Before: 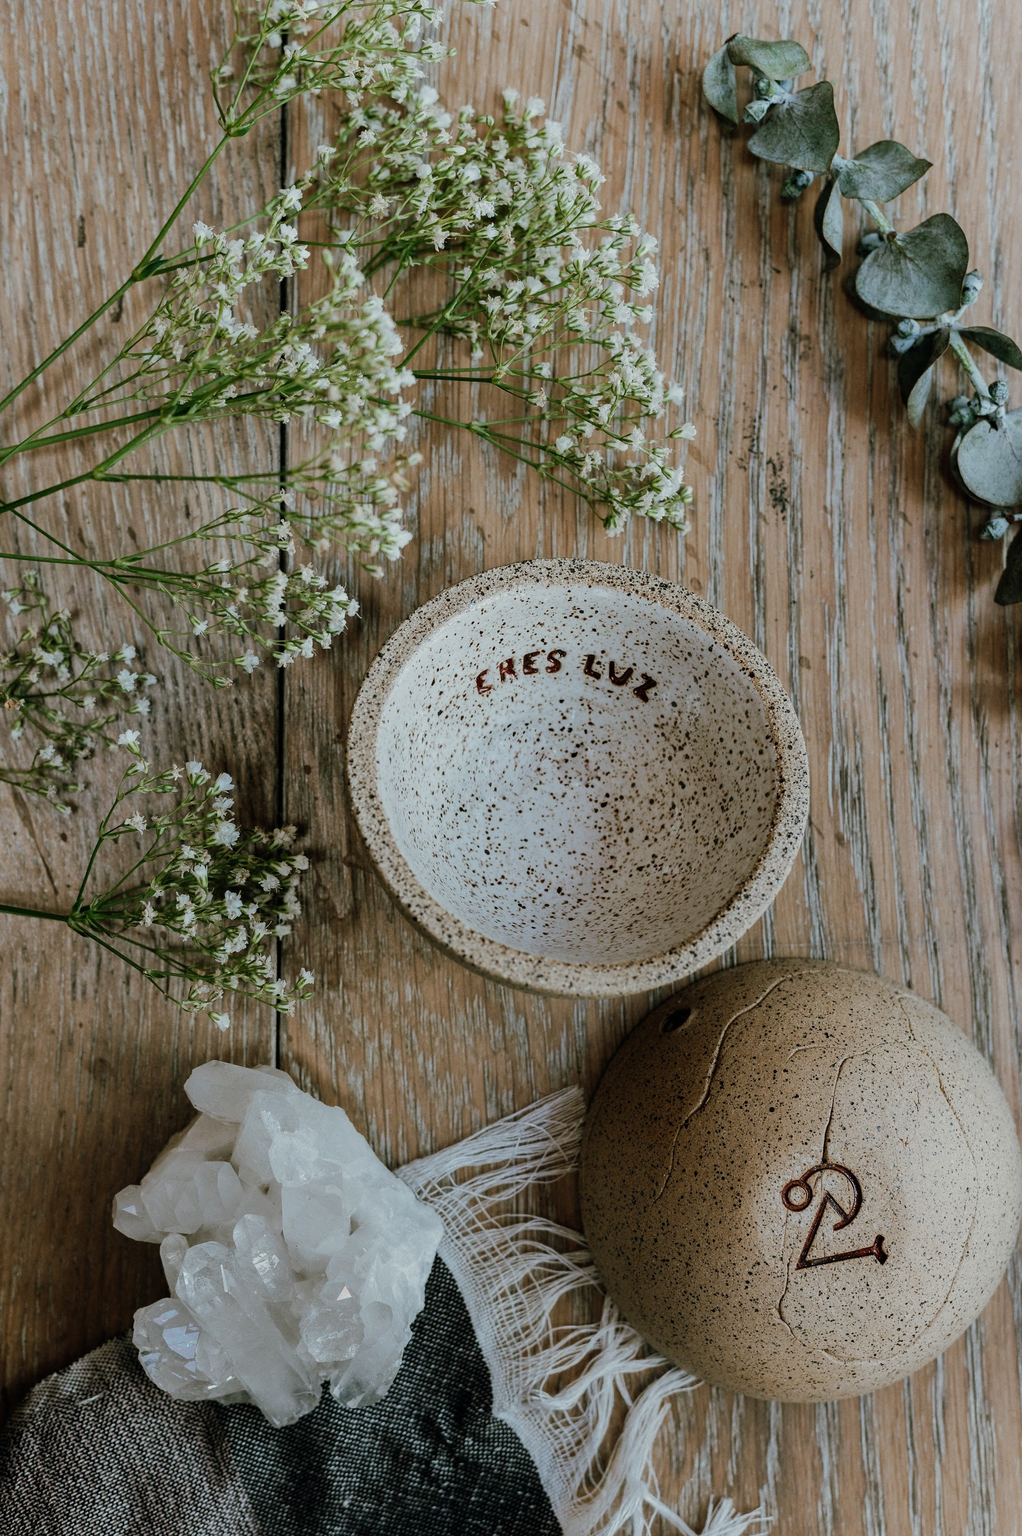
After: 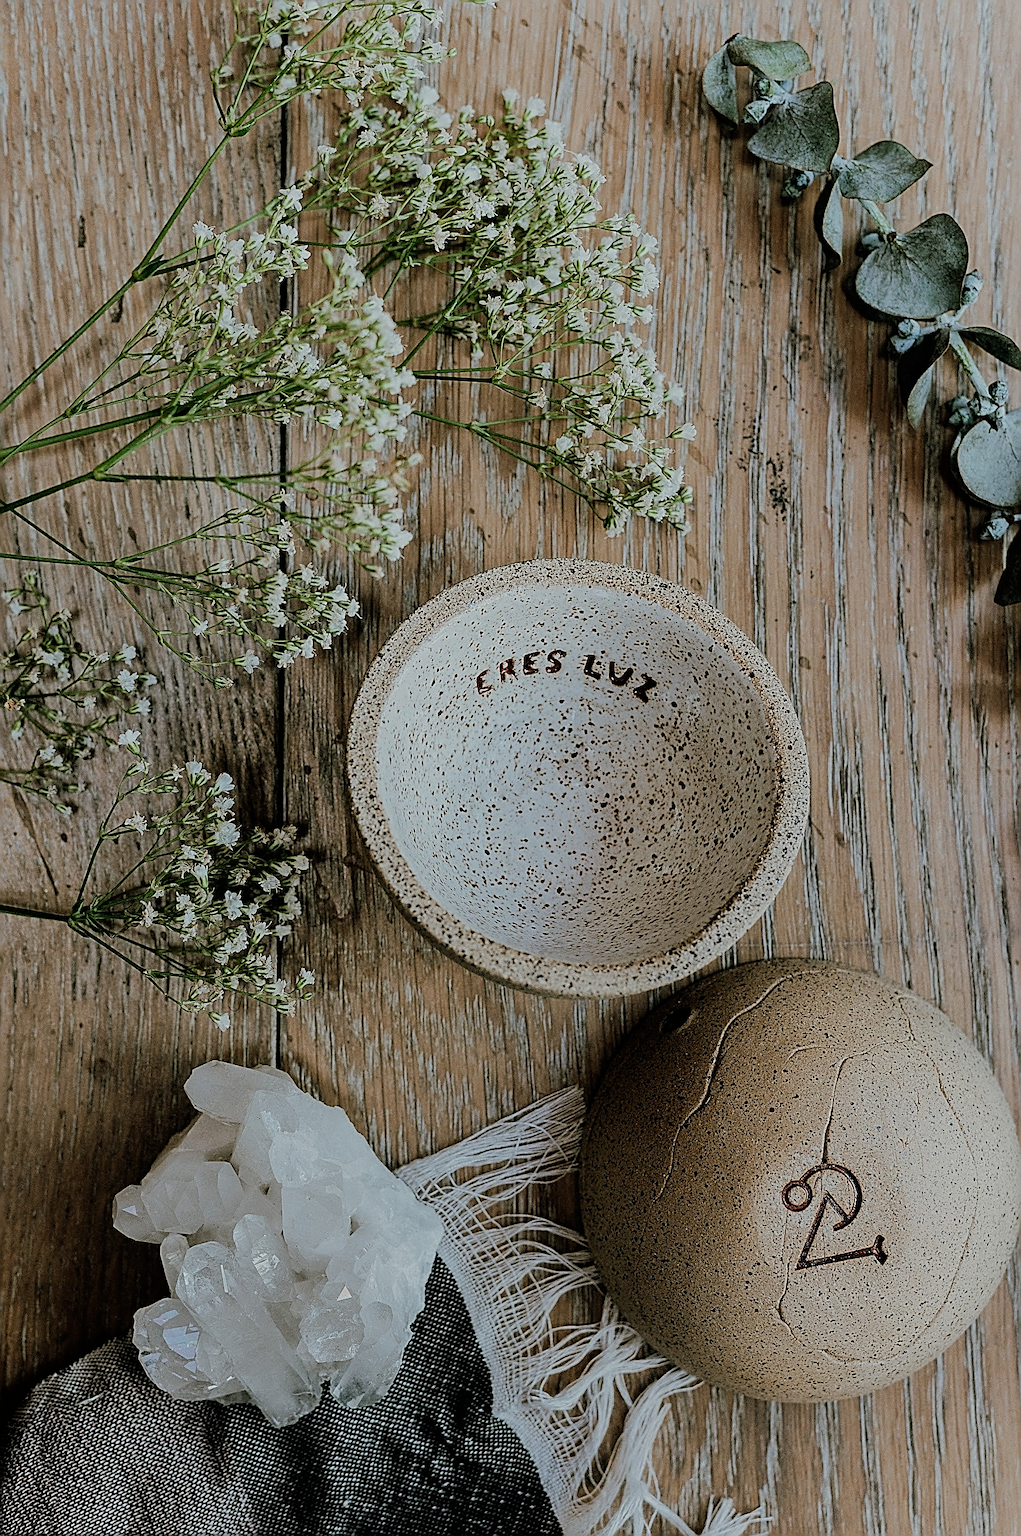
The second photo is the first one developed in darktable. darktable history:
sharpen: amount 1.861
filmic rgb: black relative exposure -7.65 EV, white relative exposure 4.56 EV, hardness 3.61, color science v6 (2022)
